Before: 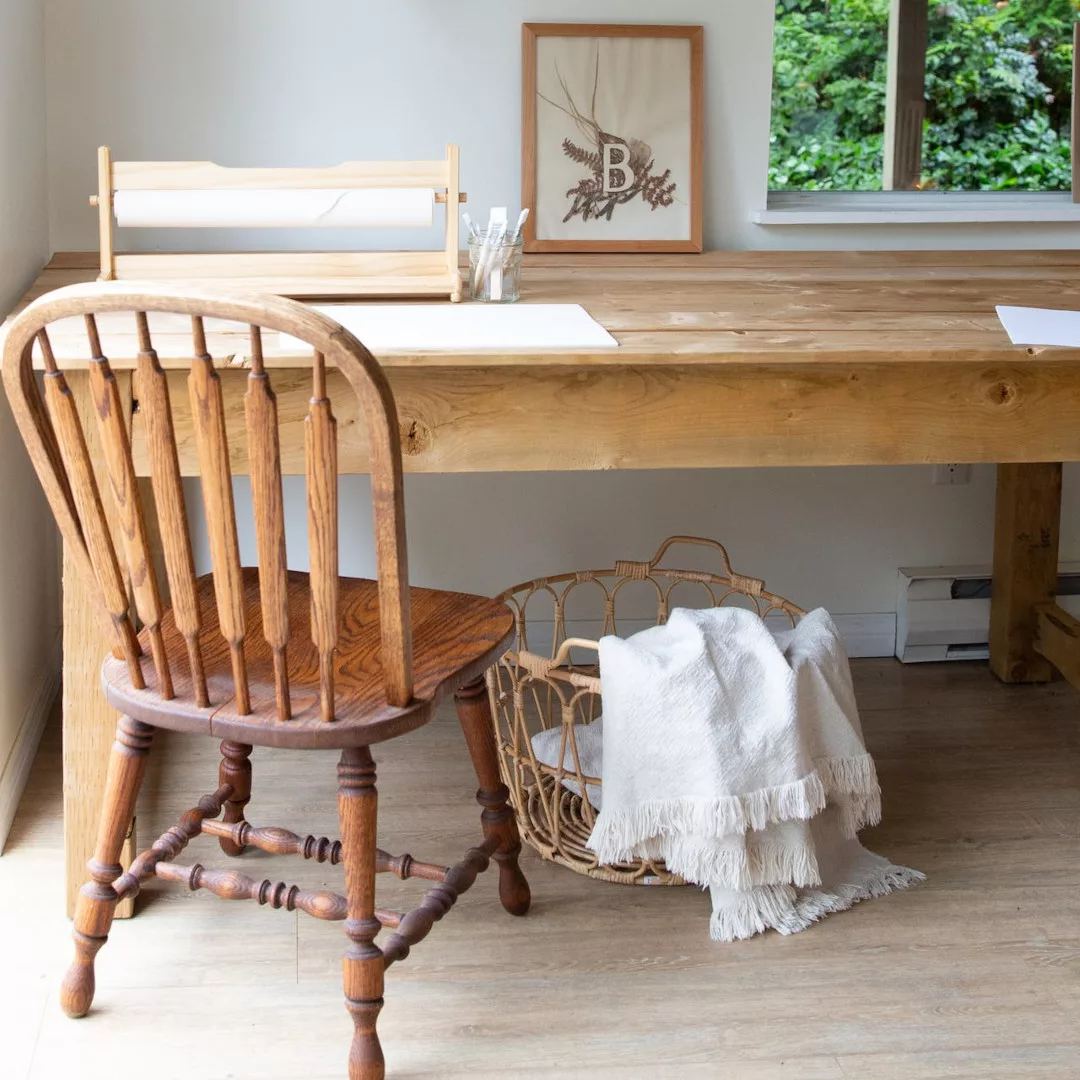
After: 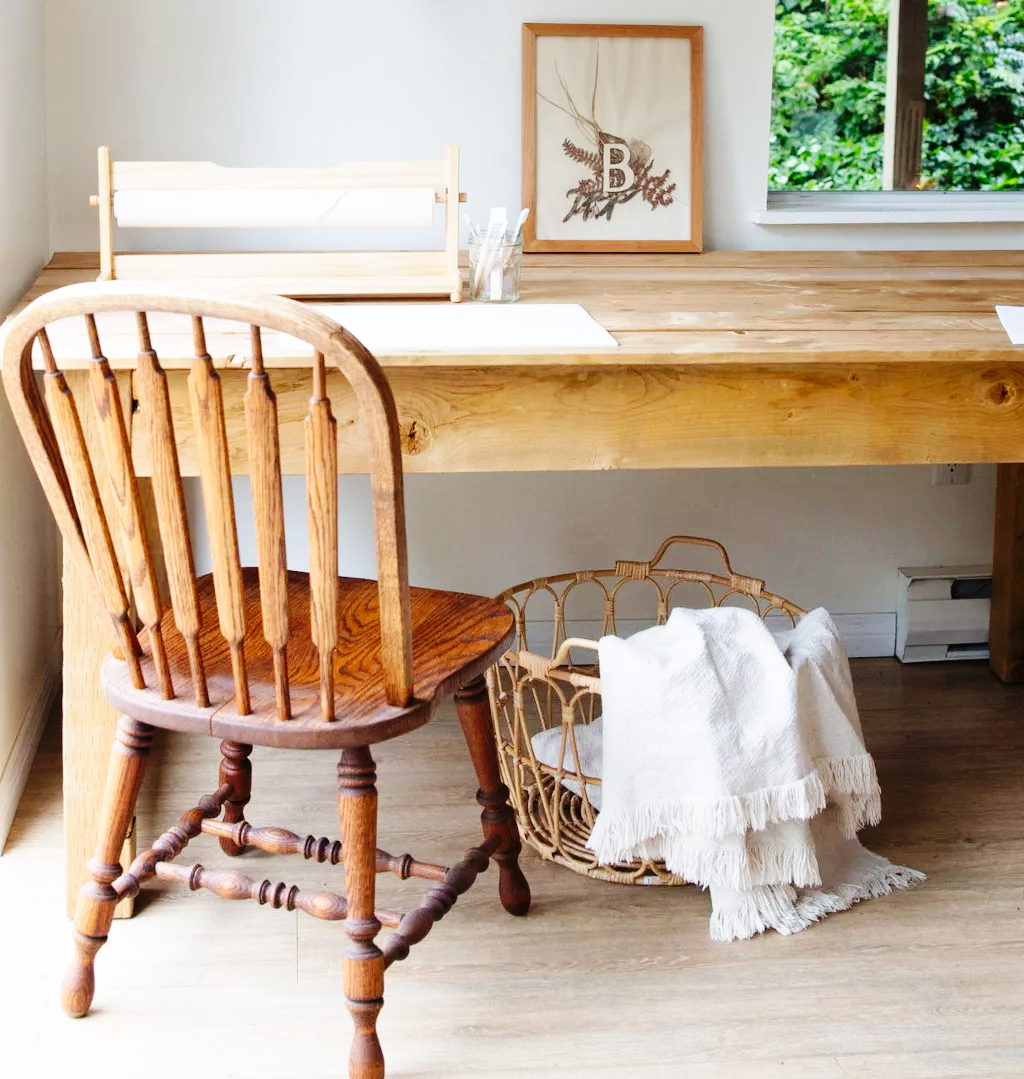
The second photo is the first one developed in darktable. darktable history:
tone equalizer: on, module defaults
base curve: curves: ch0 [(0, 0) (0.036, 0.025) (0.121, 0.166) (0.206, 0.329) (0.605, 0.79) (1, 1)], preserve colors none
crop and rotate: left 0%, right 5.096%
